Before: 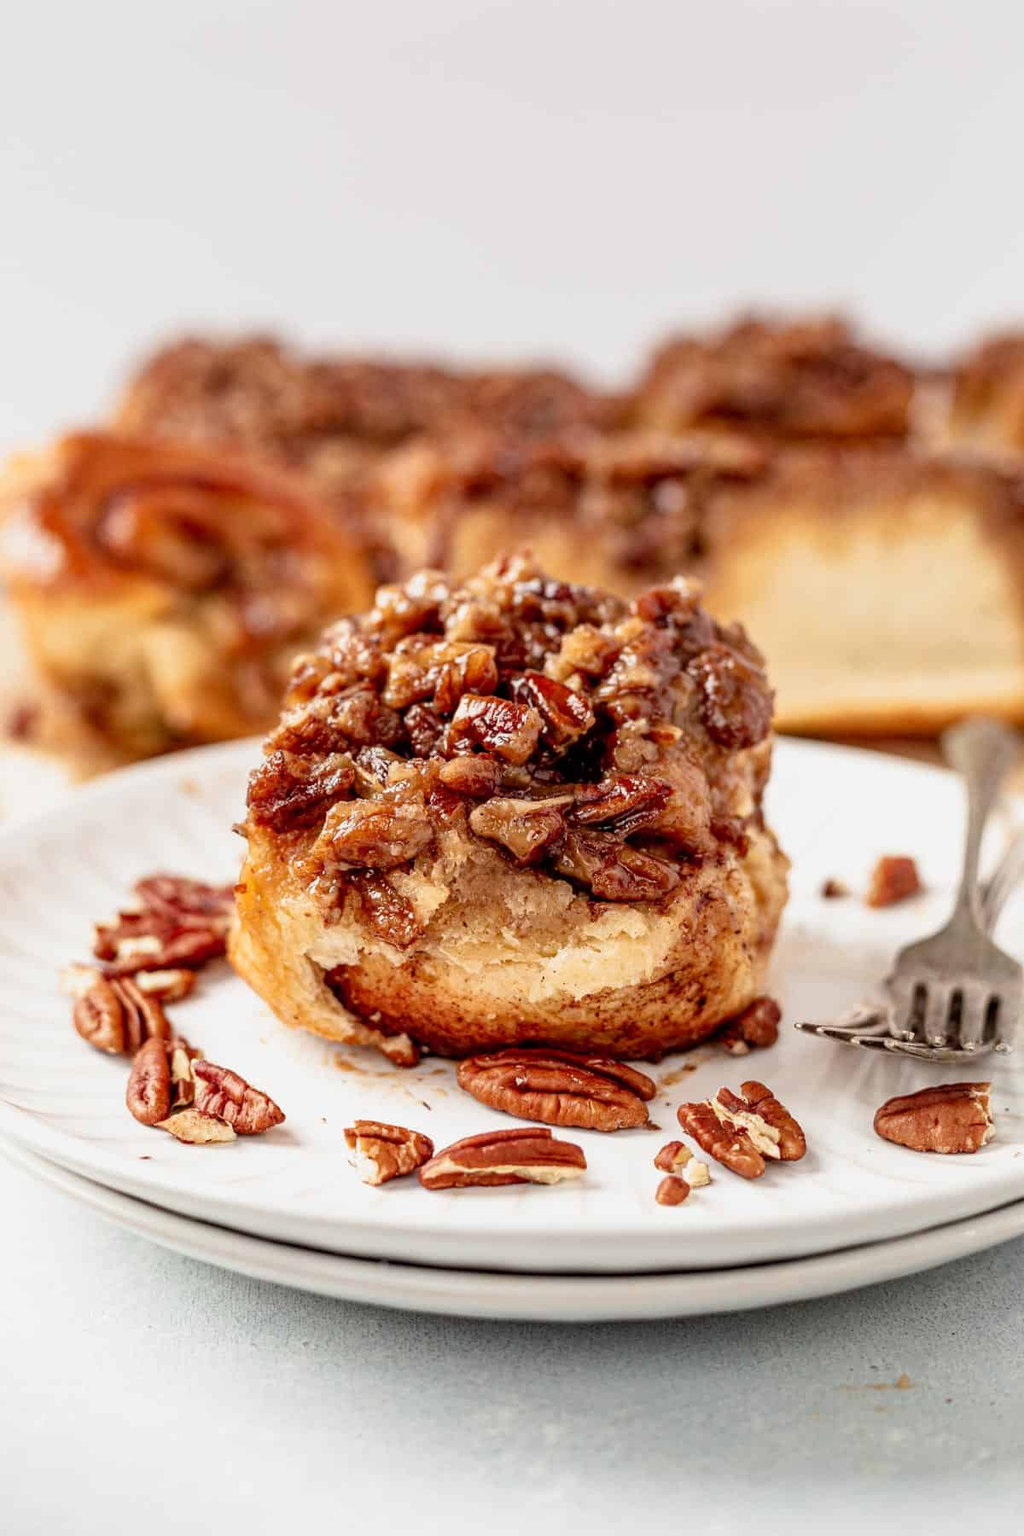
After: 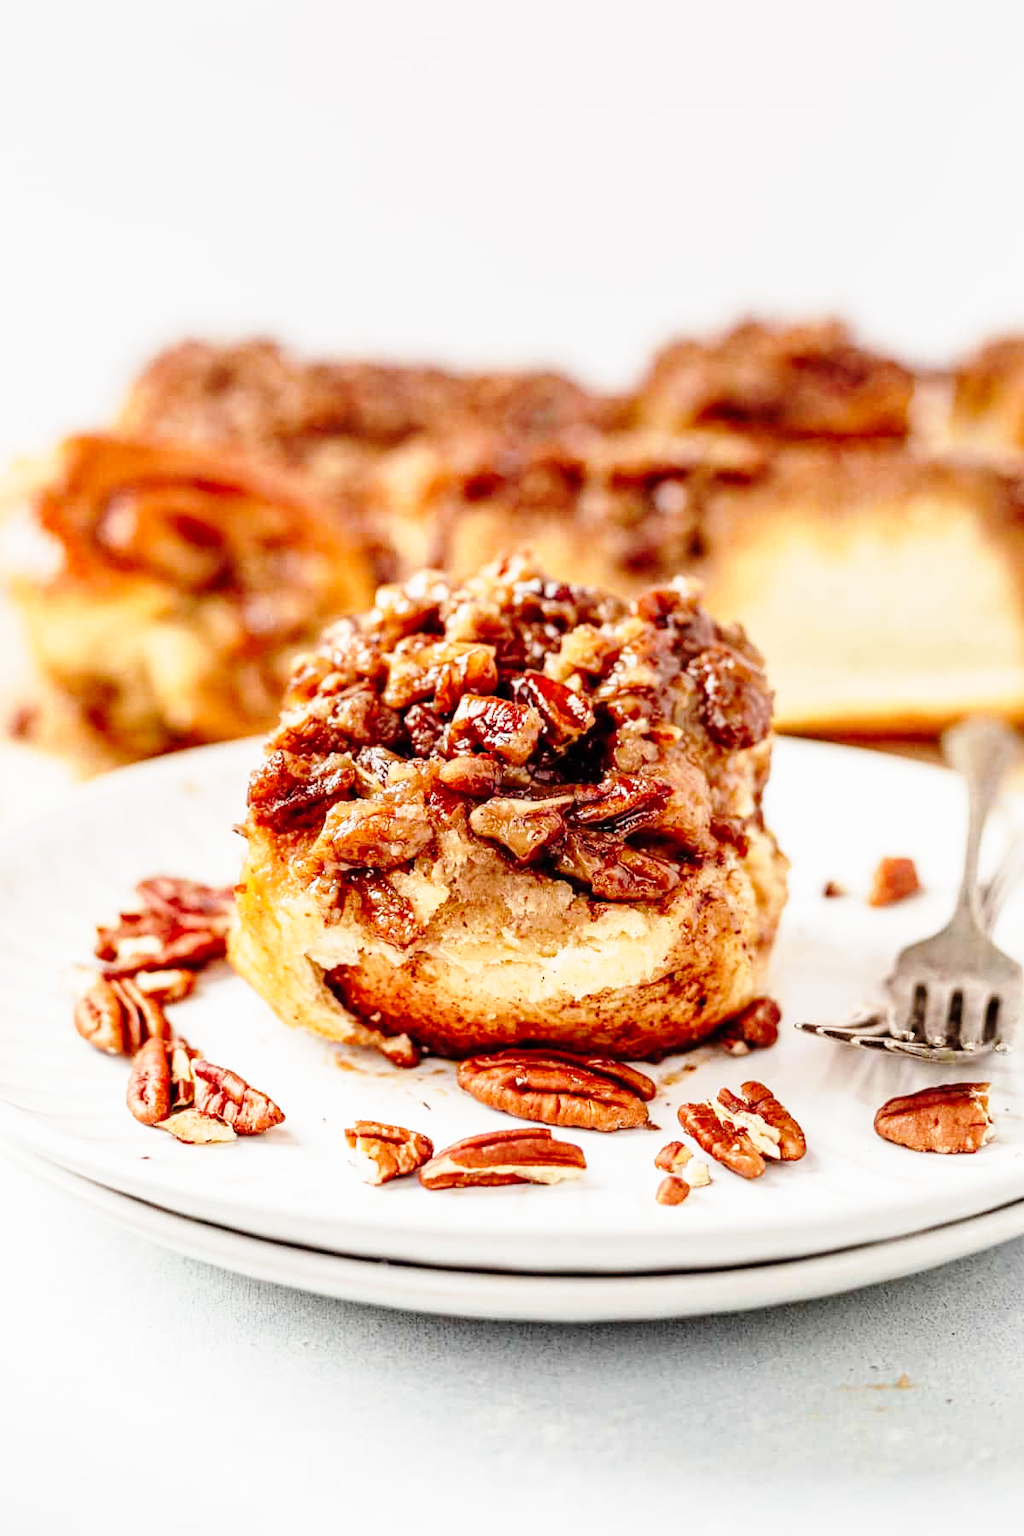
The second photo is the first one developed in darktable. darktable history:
tone equalizer: -7 EV 0.109 EV
base curve: curves: ch0 [(0, 0) (0.028, 0.03) (0.121, 0.232) (0.46, 0.748) (0.859, 0.968) (1, 1)], preserve colors none
